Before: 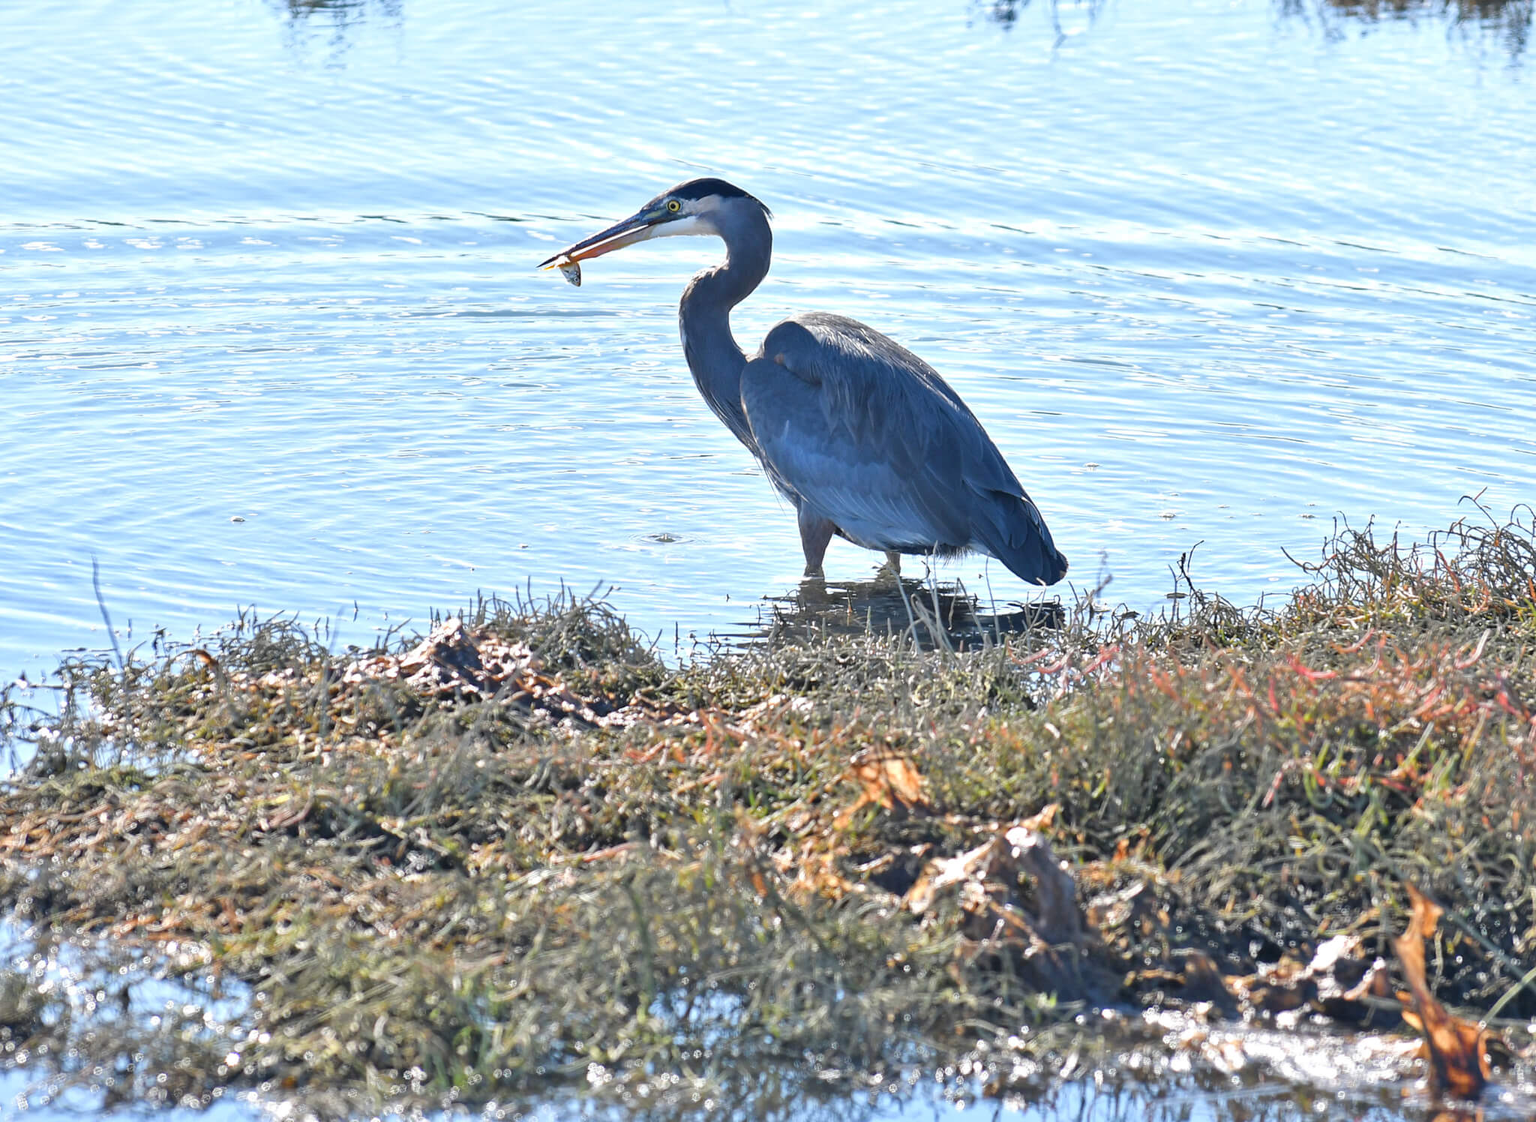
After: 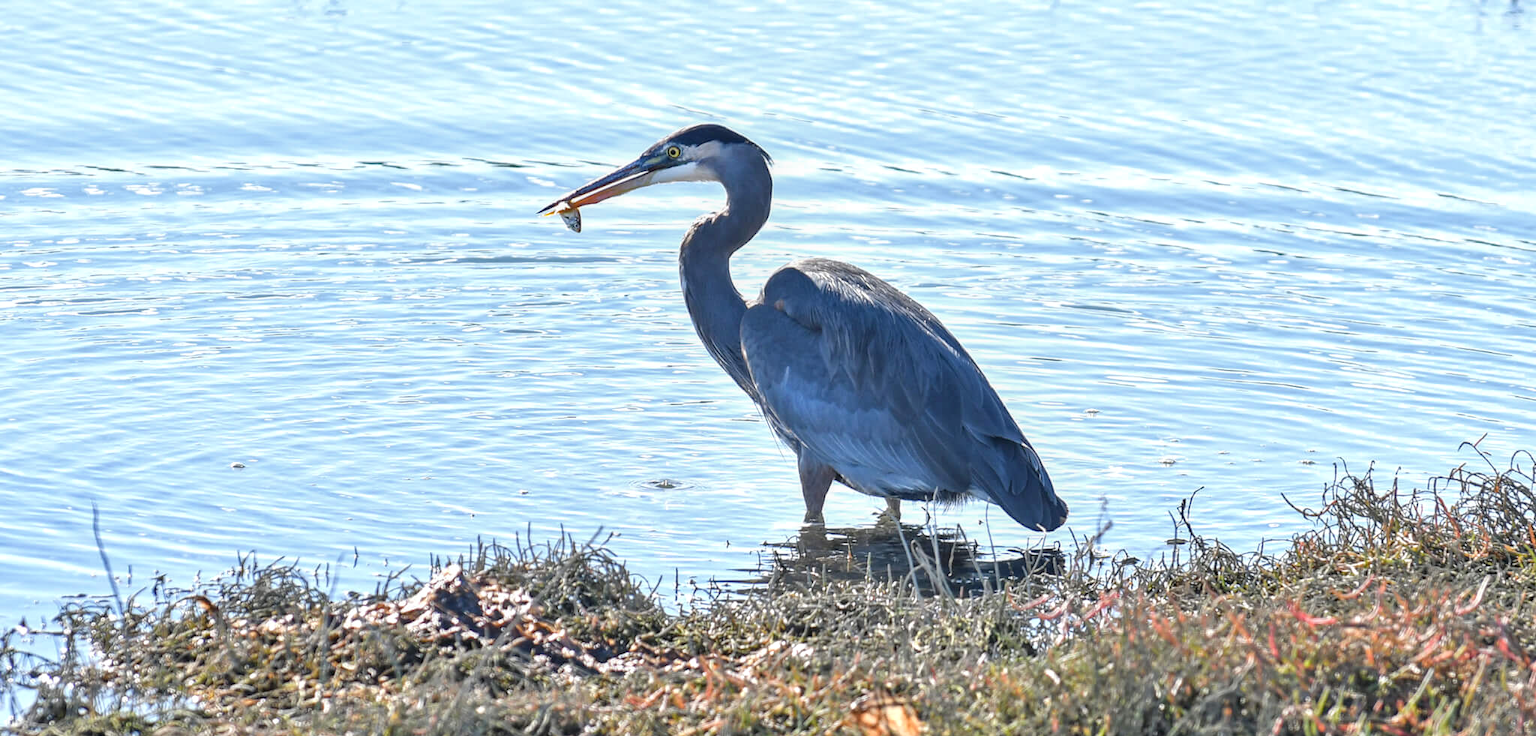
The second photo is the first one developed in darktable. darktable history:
local contrast: on, module defaults
crop and rotate: top 4.848%, bottom 29.503%
